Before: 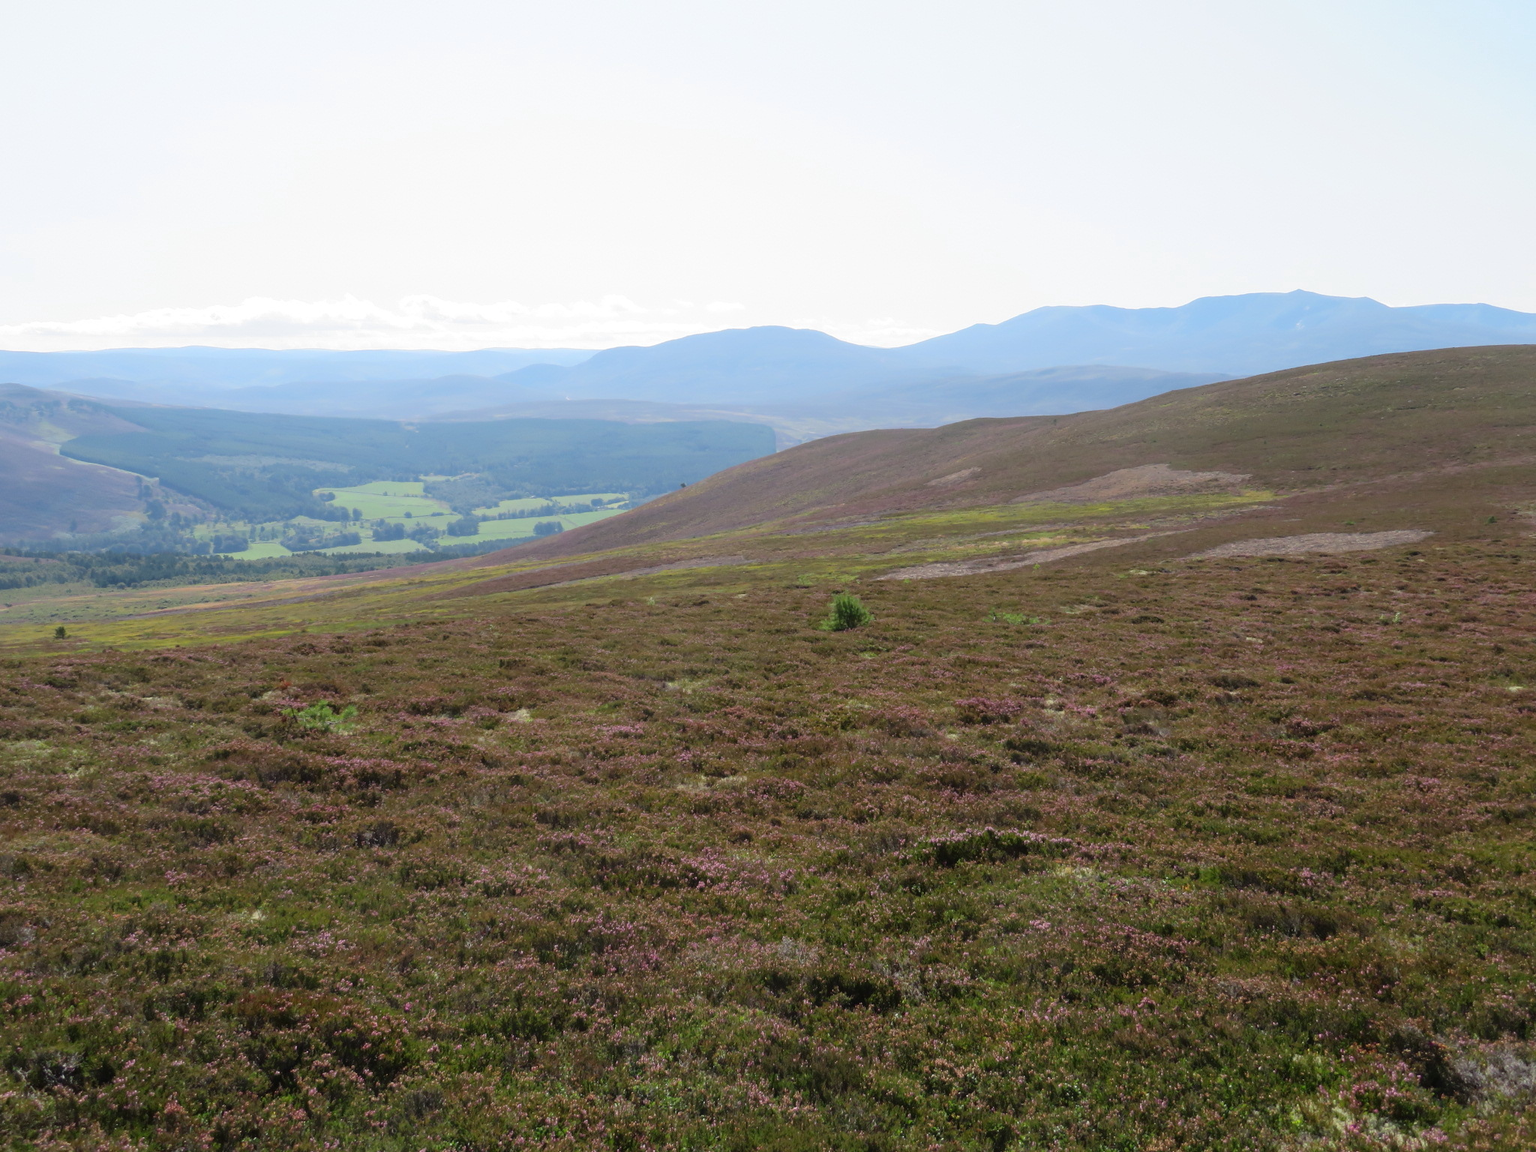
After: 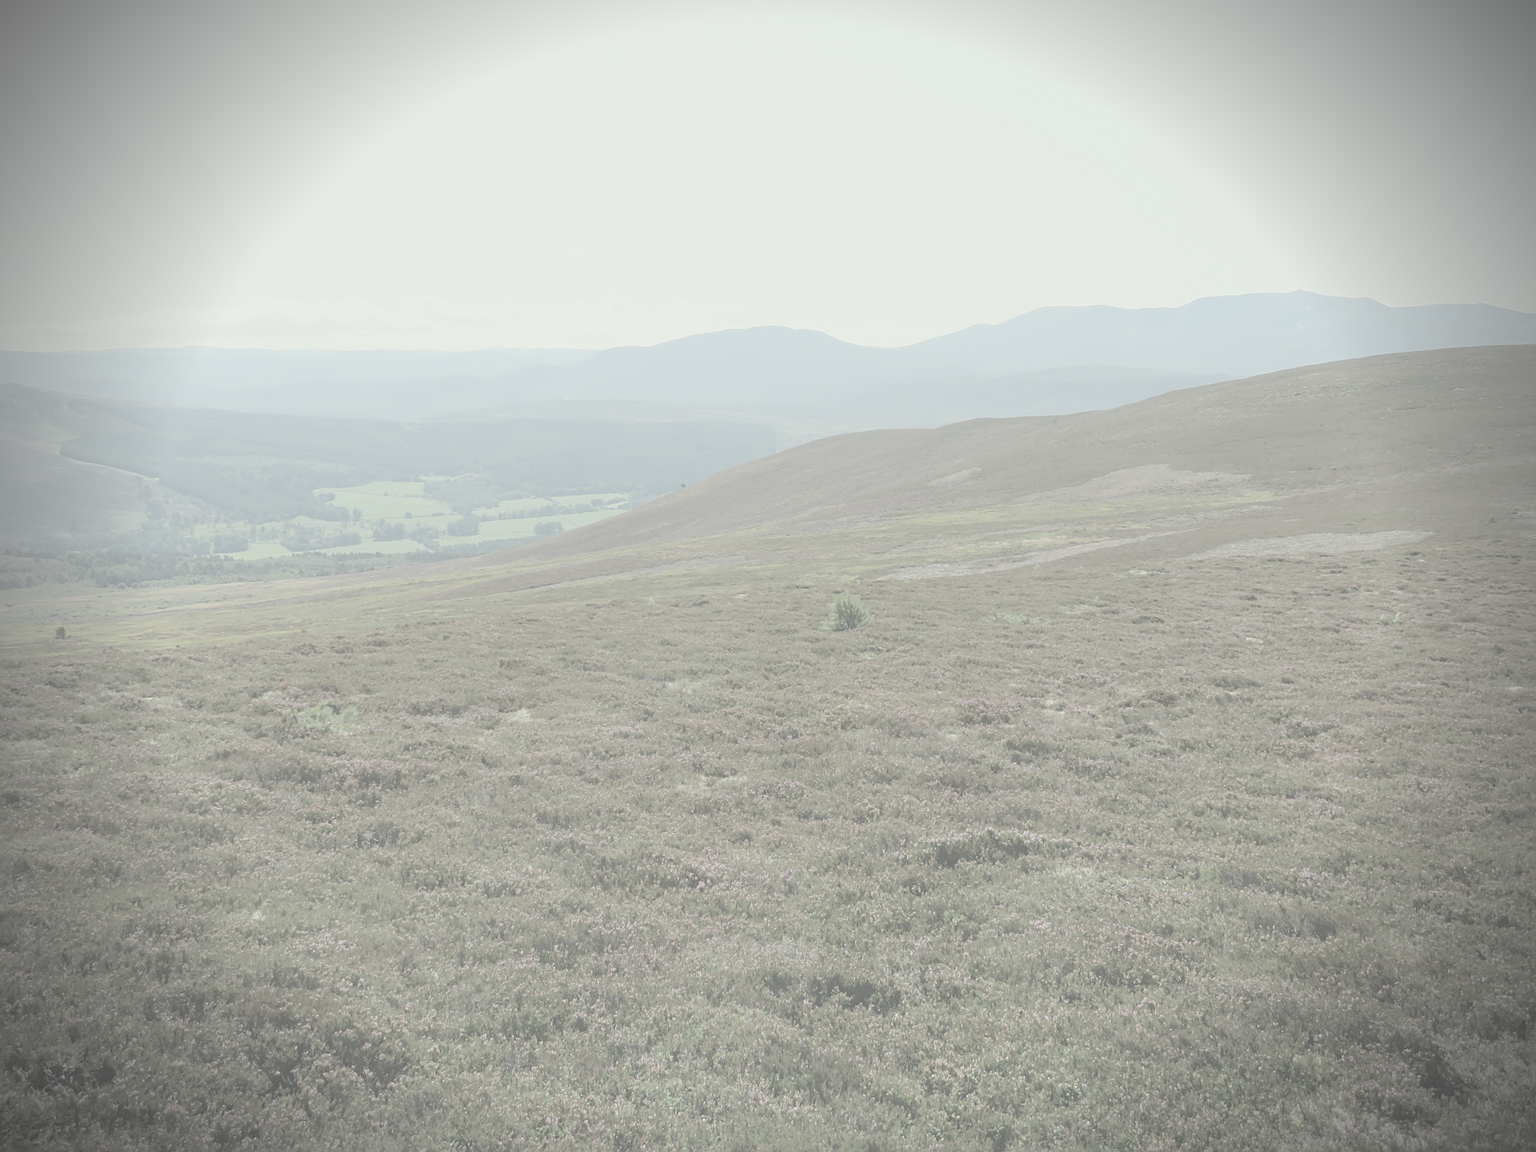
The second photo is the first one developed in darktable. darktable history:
sharpen: on, module defaults
contrast brightness saturation: contrast -0.32, brightness 0.75, saturation -0.78 | blend: blend mode normal, opacity 100%; mask: uniform (no mask)
color correction: highlights a* -2.68, highlights b* 2.57
vignetting: width/height ratio 1.094
